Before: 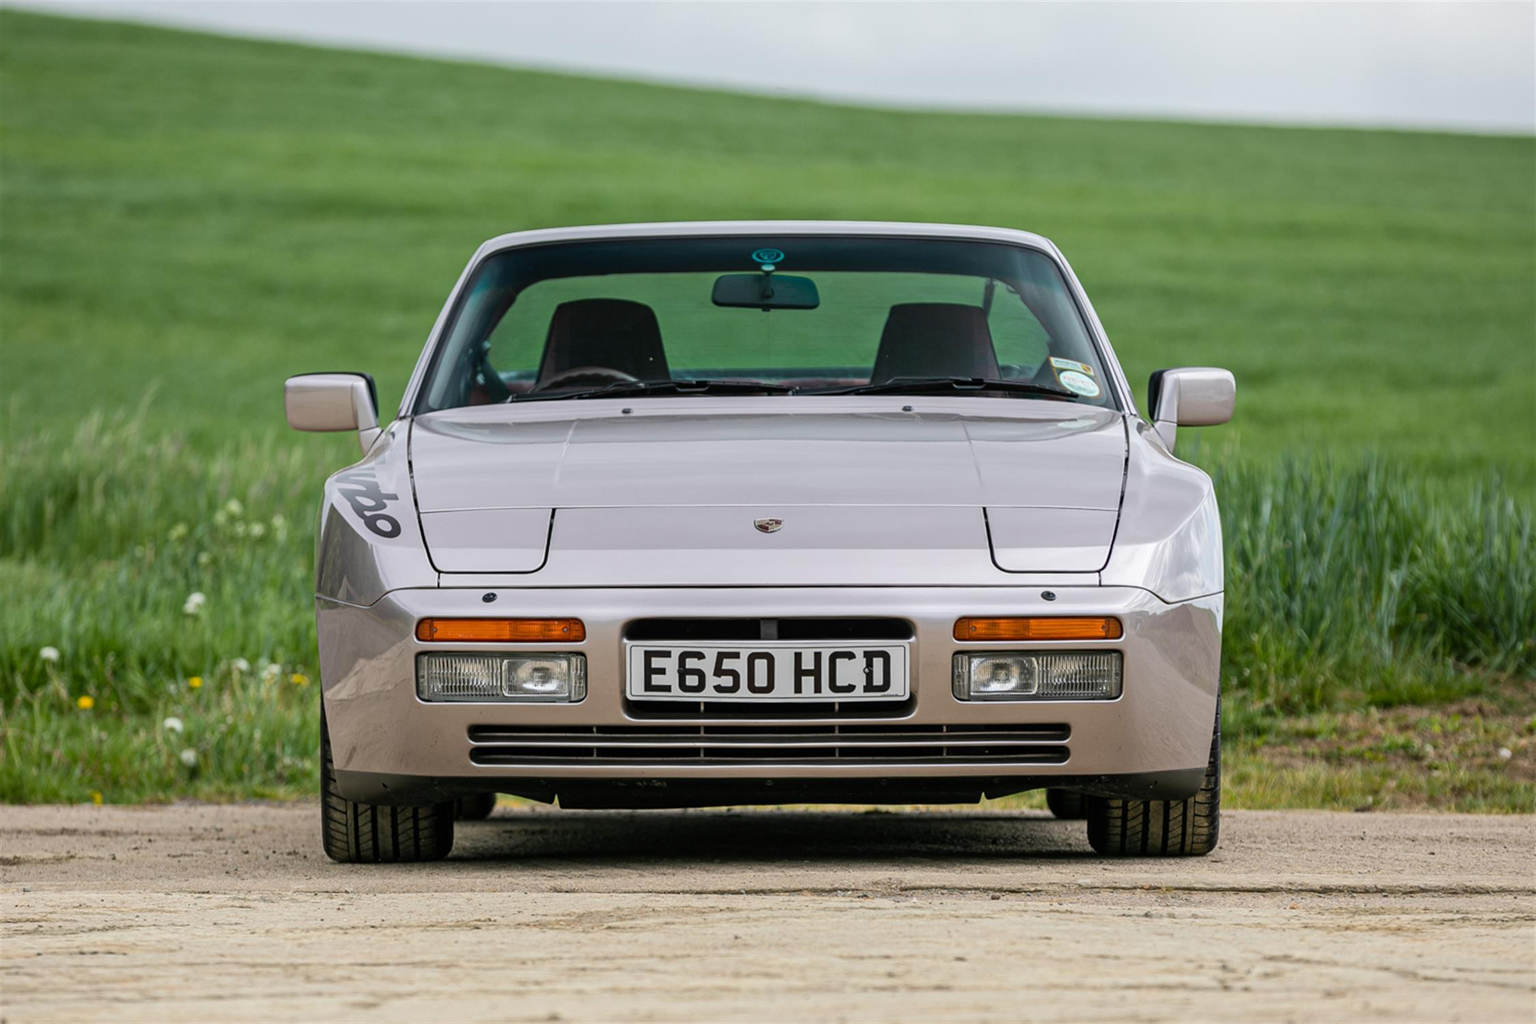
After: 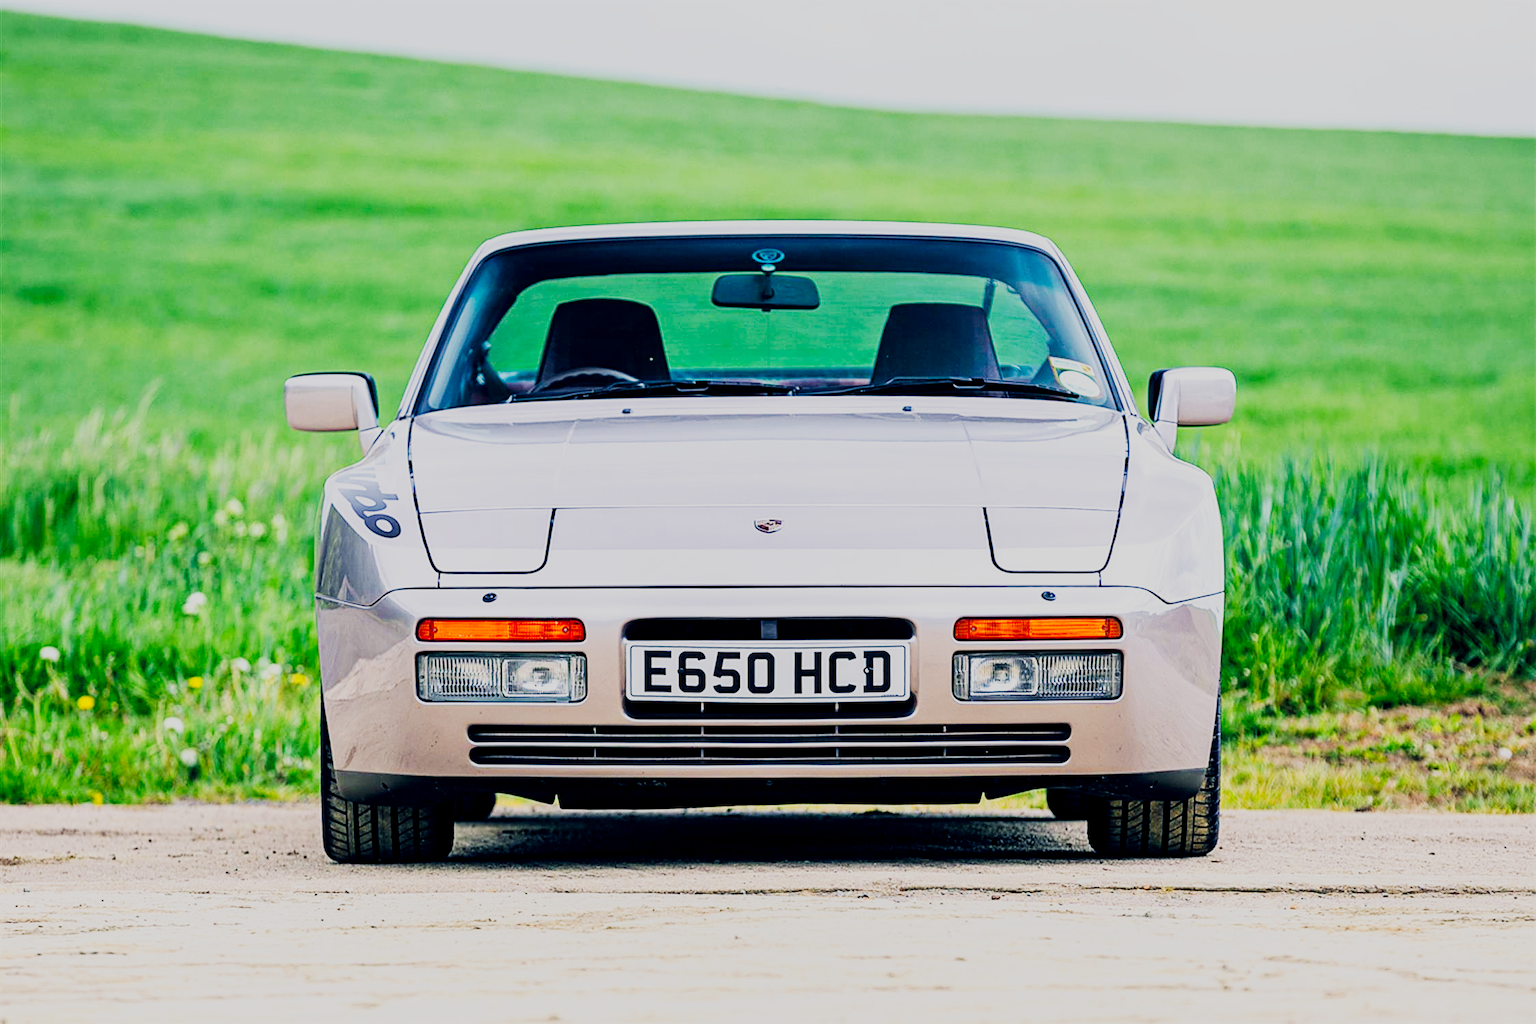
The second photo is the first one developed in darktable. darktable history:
base curve: curves: ch0 [(0, 0) (0.007, 0.004) (0.027, 0.03) (0.046, 0.07) (0.207, 0.54) (0.442, 0.872) (0.673, 0.972) (1, 1)], preserve colors none
local contrast: highlights 100%, shadows 100%, detail 120%, midtone range 0.2
color calibration: illuminant custom, x 0.368, y 0.373, temperature 4330.32 K
color balance: mode lift, gamma, gain (sRGB)
filmic rgb: black relative exposure -7.65 EV, white relative exposure 4.56 EV, hardness 3.61
lens correction: correction method embedded metadata, crop 1, focal 40, aperture 4, distance 15.16, camera "ILCE-7M3", lens "FE 40mm F2.5 G"
sharpen: on, module defaults
color balance rgb: shadows lift › hue 87.51°, highlights gain › chroma 3.21%, highlights gain › hue 55.1°, global offset › chroma 0.15%, global offset › hue 253.66°, linear chroma grading › global chroma 0.5%
color zones: curves: ch0 [(0, 0.613) (0.01, 0.613) (0.245, 0.448) (0.498, 0.529) (0.642, 0.665) (0.879, 0.777) (0.99, 0.613)]; ch1 [(0, 0) (0.143, 0) (0.286, 0) (0.429, 0) (0.571, 0) (0.714, 0) (0.857, 0)], mix -138.01%
